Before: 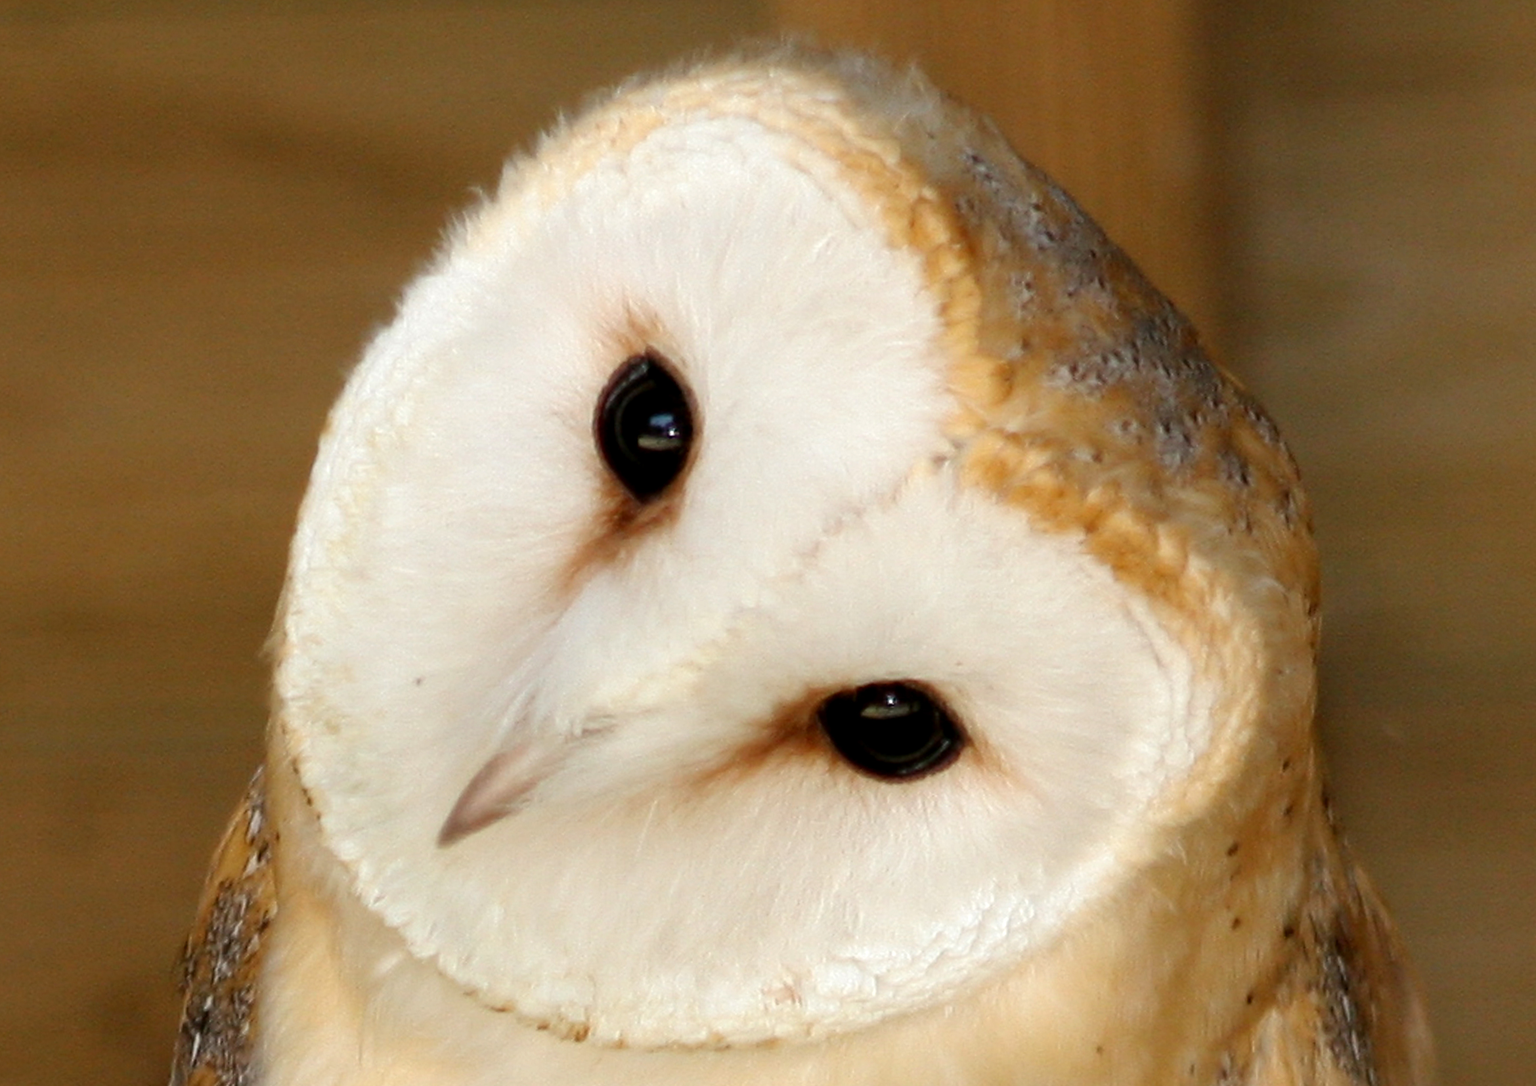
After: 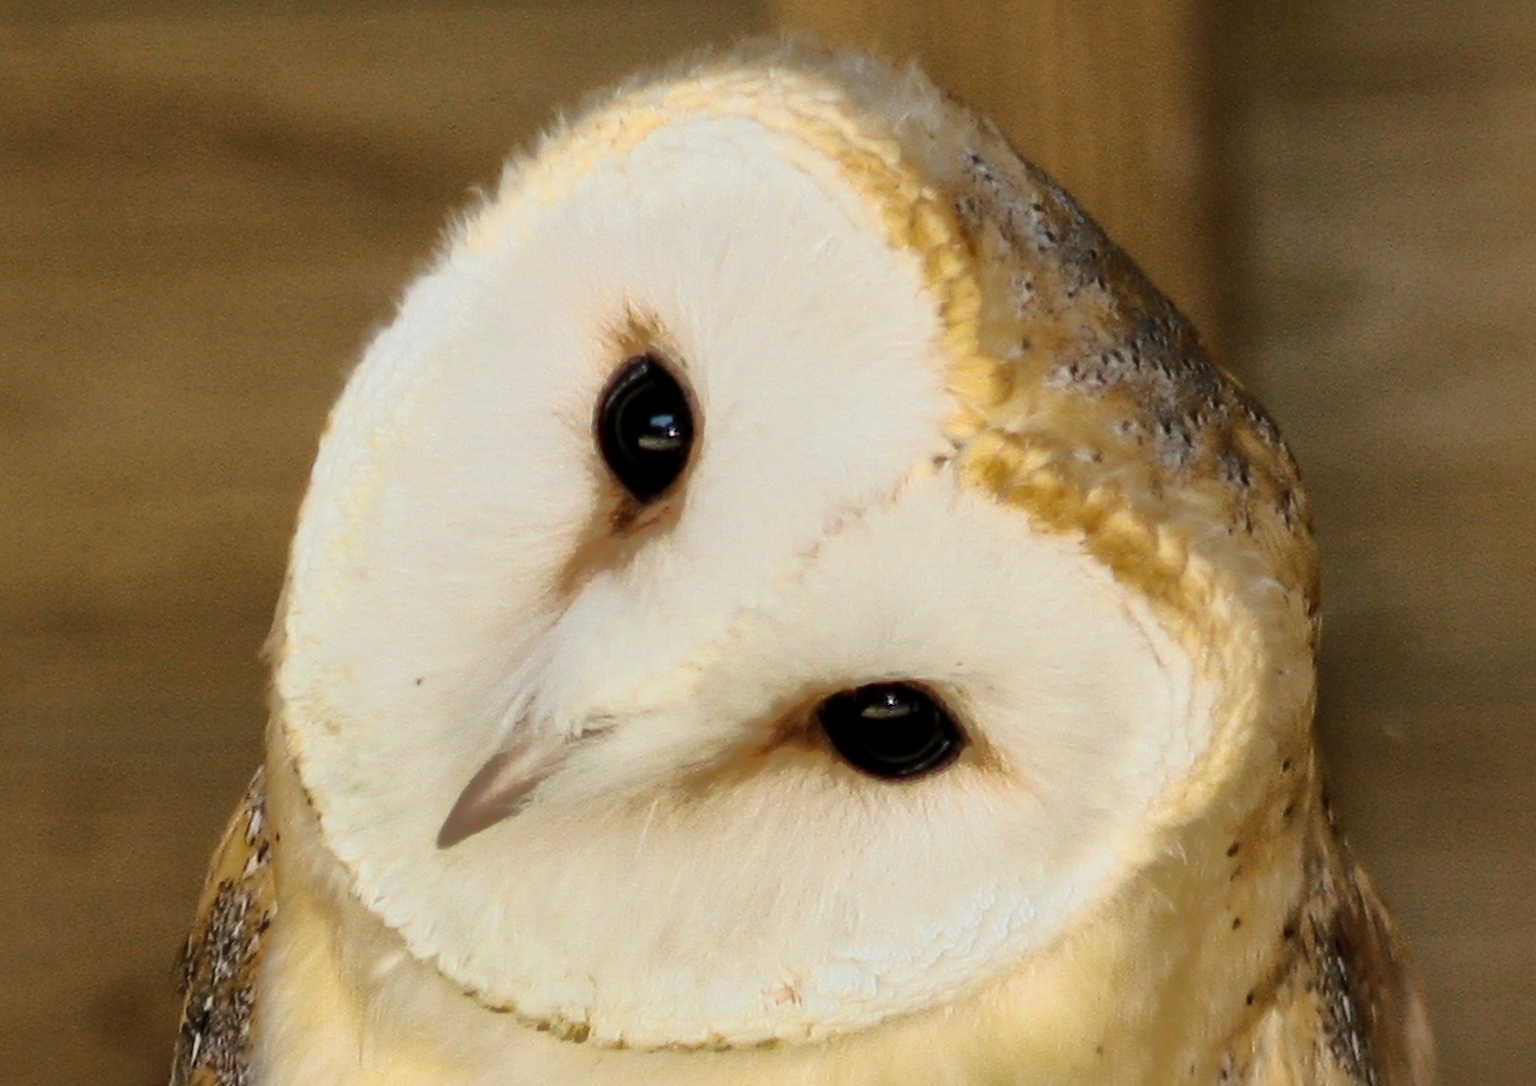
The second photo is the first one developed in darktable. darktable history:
shadows and highlights: shadows 40.26, highlights -59.87
tone curve: curves: ch0 [(0, 0) (0.081, 0.044) (0.192, 0.125) (0.283, 0.238) (0.416, 0.449) (0.495, 0.524) (0.661, 0.756) (0.788, 0.87) (1, 0.951)]; ch1 [(0, 0) (0.161, 0.092) (0.35, 0.33) (0.392, 0.392) (0.427, 0.426) (0.479, 0.472) (0.505, 0.497) (0.521, 0.524) (0.567, 0.56) (0.583, 0.592) (0.625, 0.627) (0.678, 0.733) (1, 1)]; ch2 [(0, 0) (0.346, 0.362) (0.404, 0.427) (0.502, 0.499) (0.531, 0.523) (0.544, 0.561) (0.58, 0.59) (0.629, 0.642) (0.717, 0.678) (1, 1)]
color zones: curves: ch1 [(0.113, 0.438) (0.75, 0.5)]; ch2 [(0.12, 0.526) (0.75, 0.5)]
